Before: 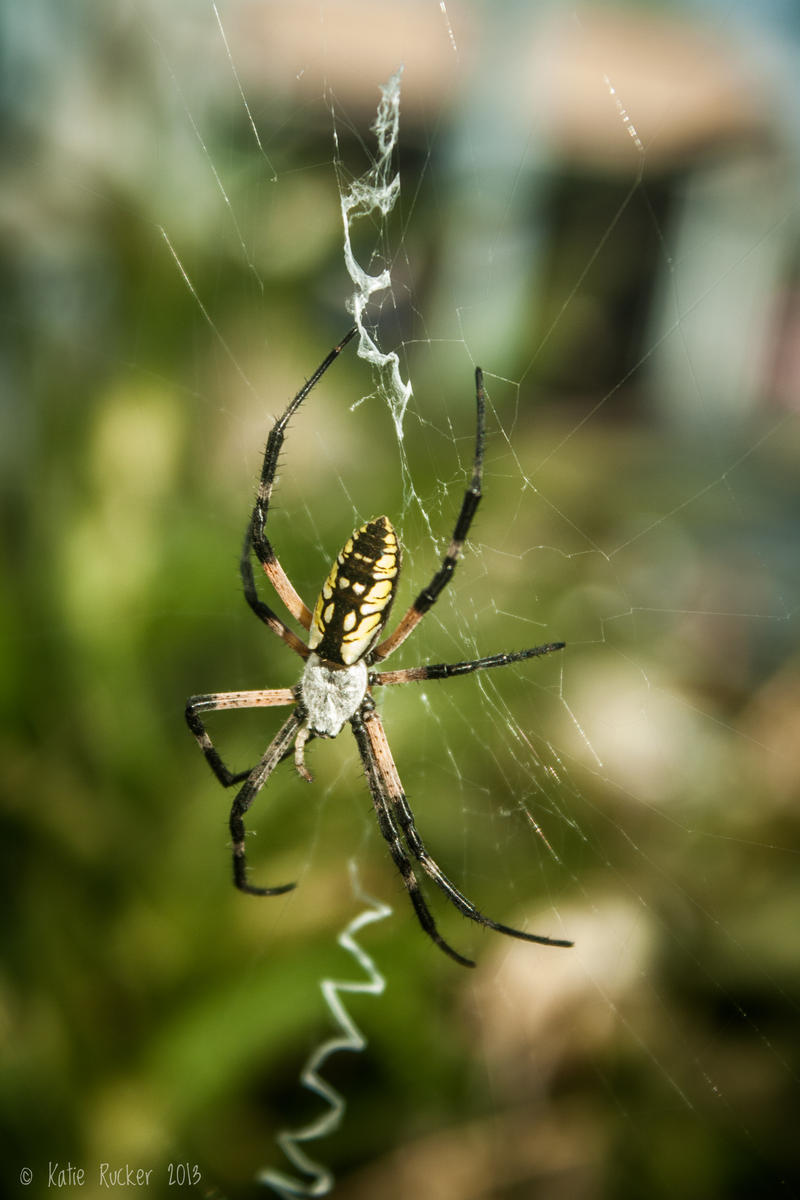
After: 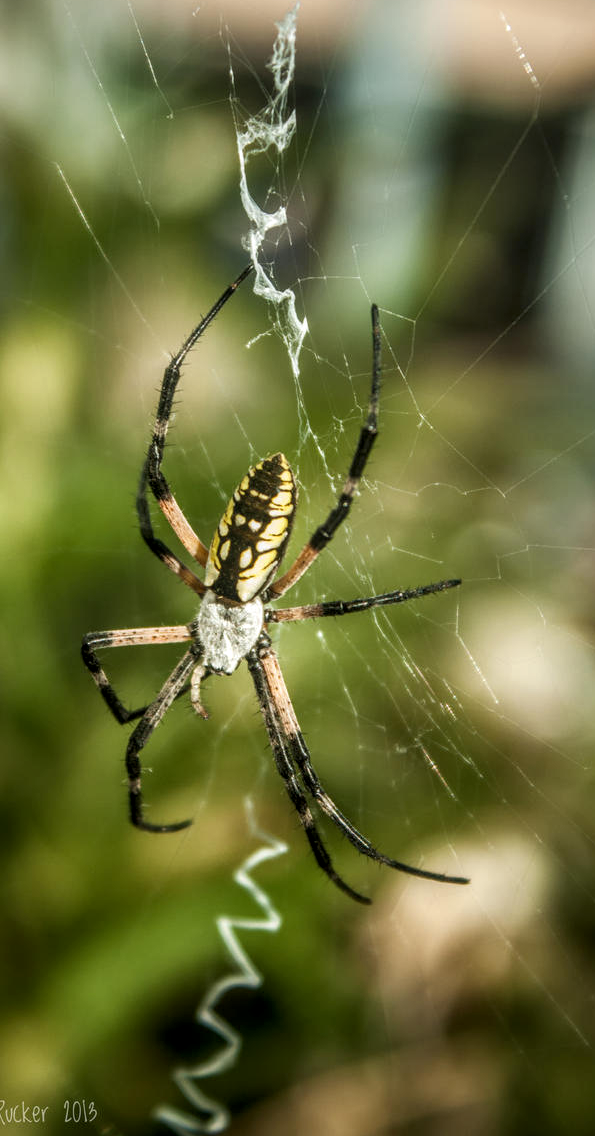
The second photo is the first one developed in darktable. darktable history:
local contrast: on, module defaults
crop and rotate: left 13.006%, top 5.301%, right 12.615%
